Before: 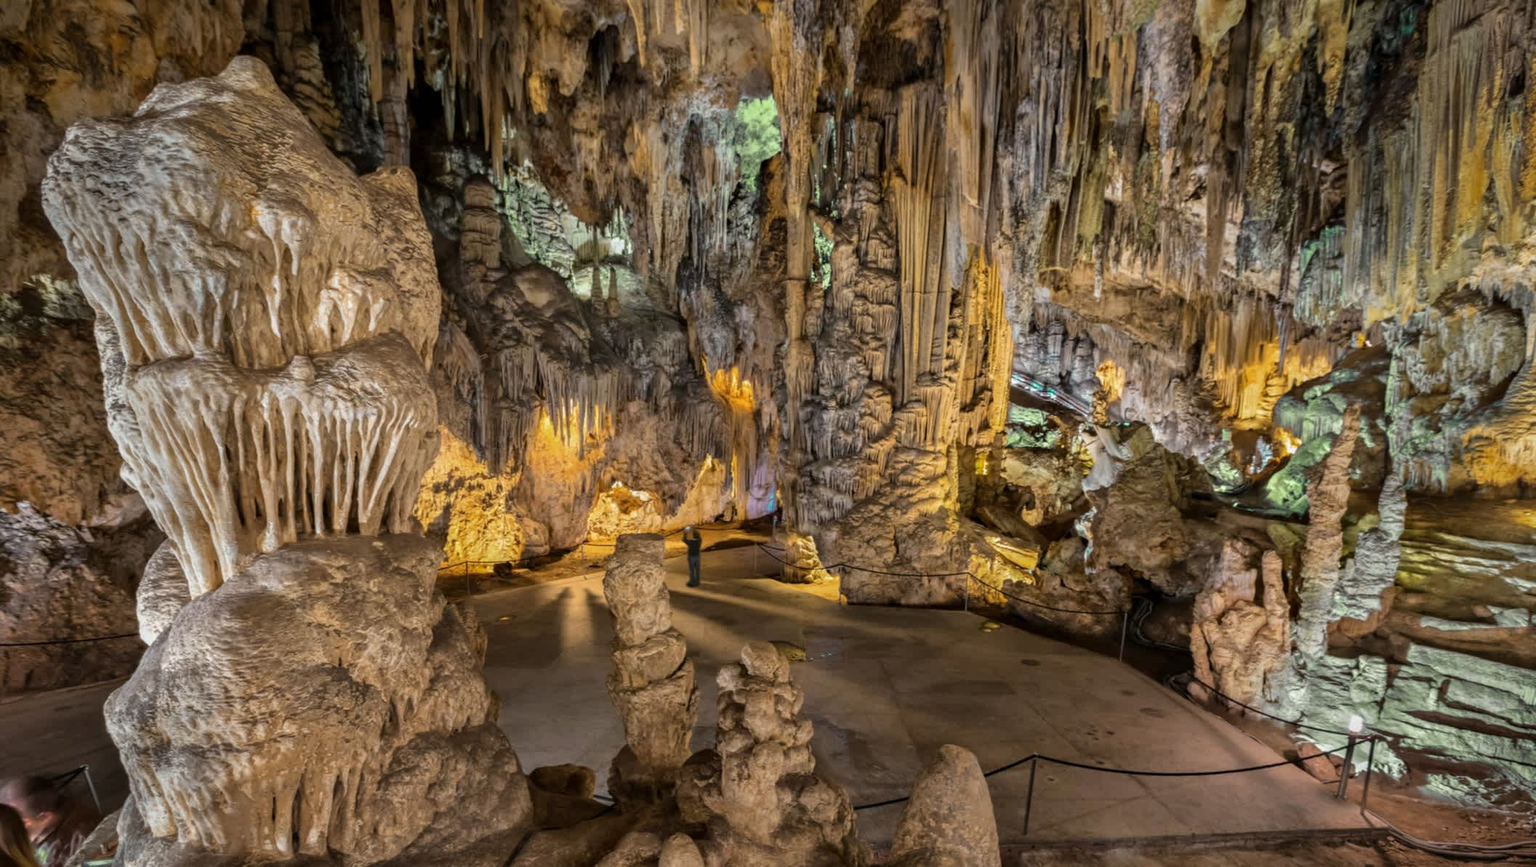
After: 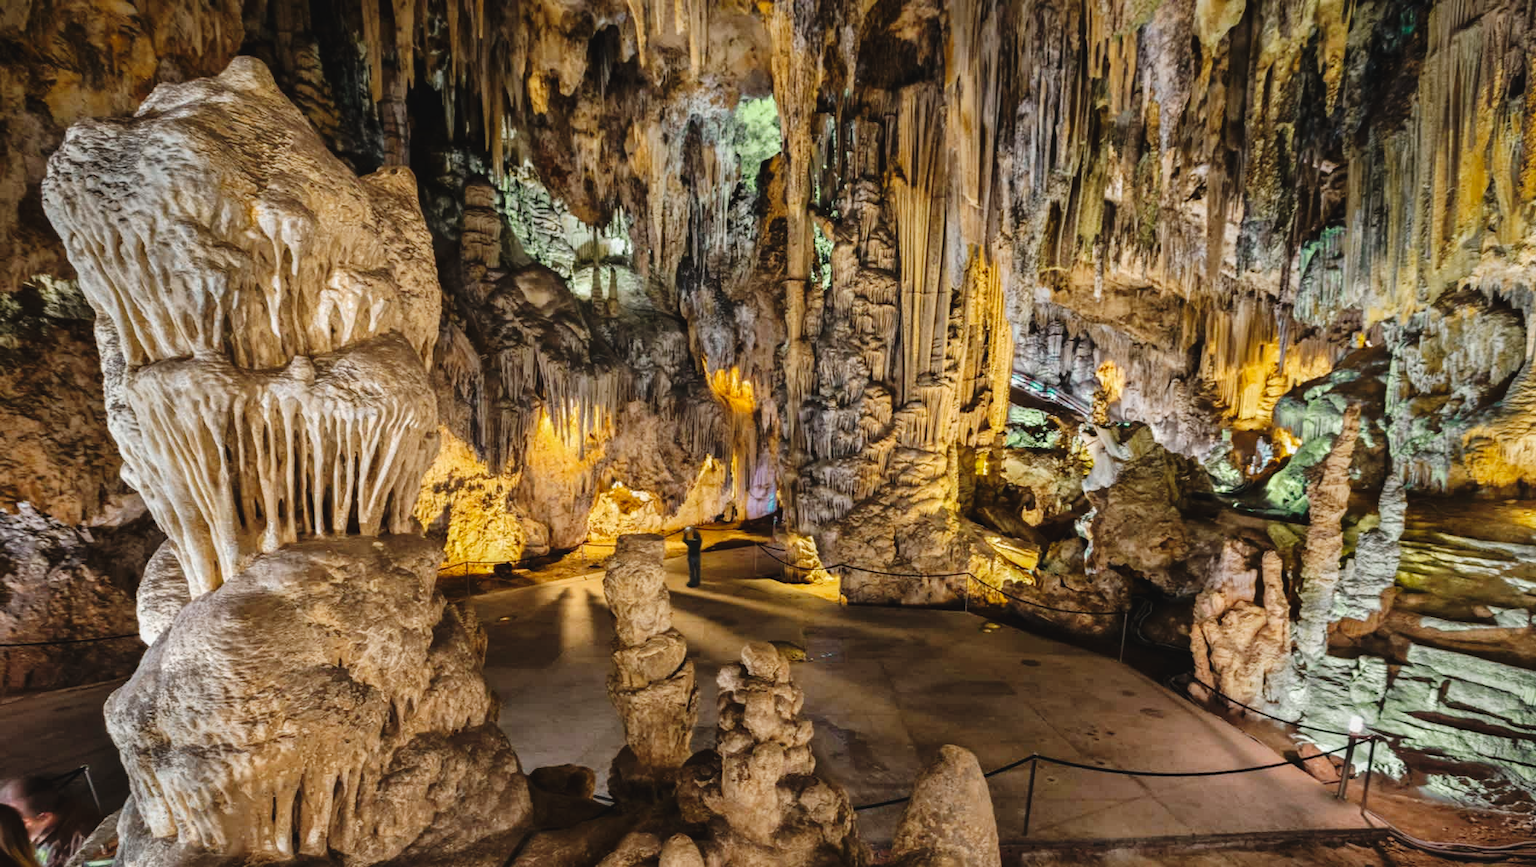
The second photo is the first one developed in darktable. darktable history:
tone curve: curves: ch0 [(0, 0) (0.003, 0.003) (0.011, 0.005) (0.025, 0.008) (0.044, 0.012) (0.069, 0.02) (0.1, 0.031) (0.136, 0.047) (0.177, 0.088) (0.224, 0.141) (0.277, 0.222) (0.335, 0.32) (0.399, 0.422) (0.468, 0.523) (0.543, 0.621) (0.623, 0.715) (0.709, 0.796) (0.801, 0.88) (0.898, 0.962) (1, 1)], preserve colors none
exposure: black level correction -0.015, exposure -0.129 EV, compensate exposure bias true, compensate highlight preservation false
sharpen: radius 2.864, amount 0.871, threshold 47.23
